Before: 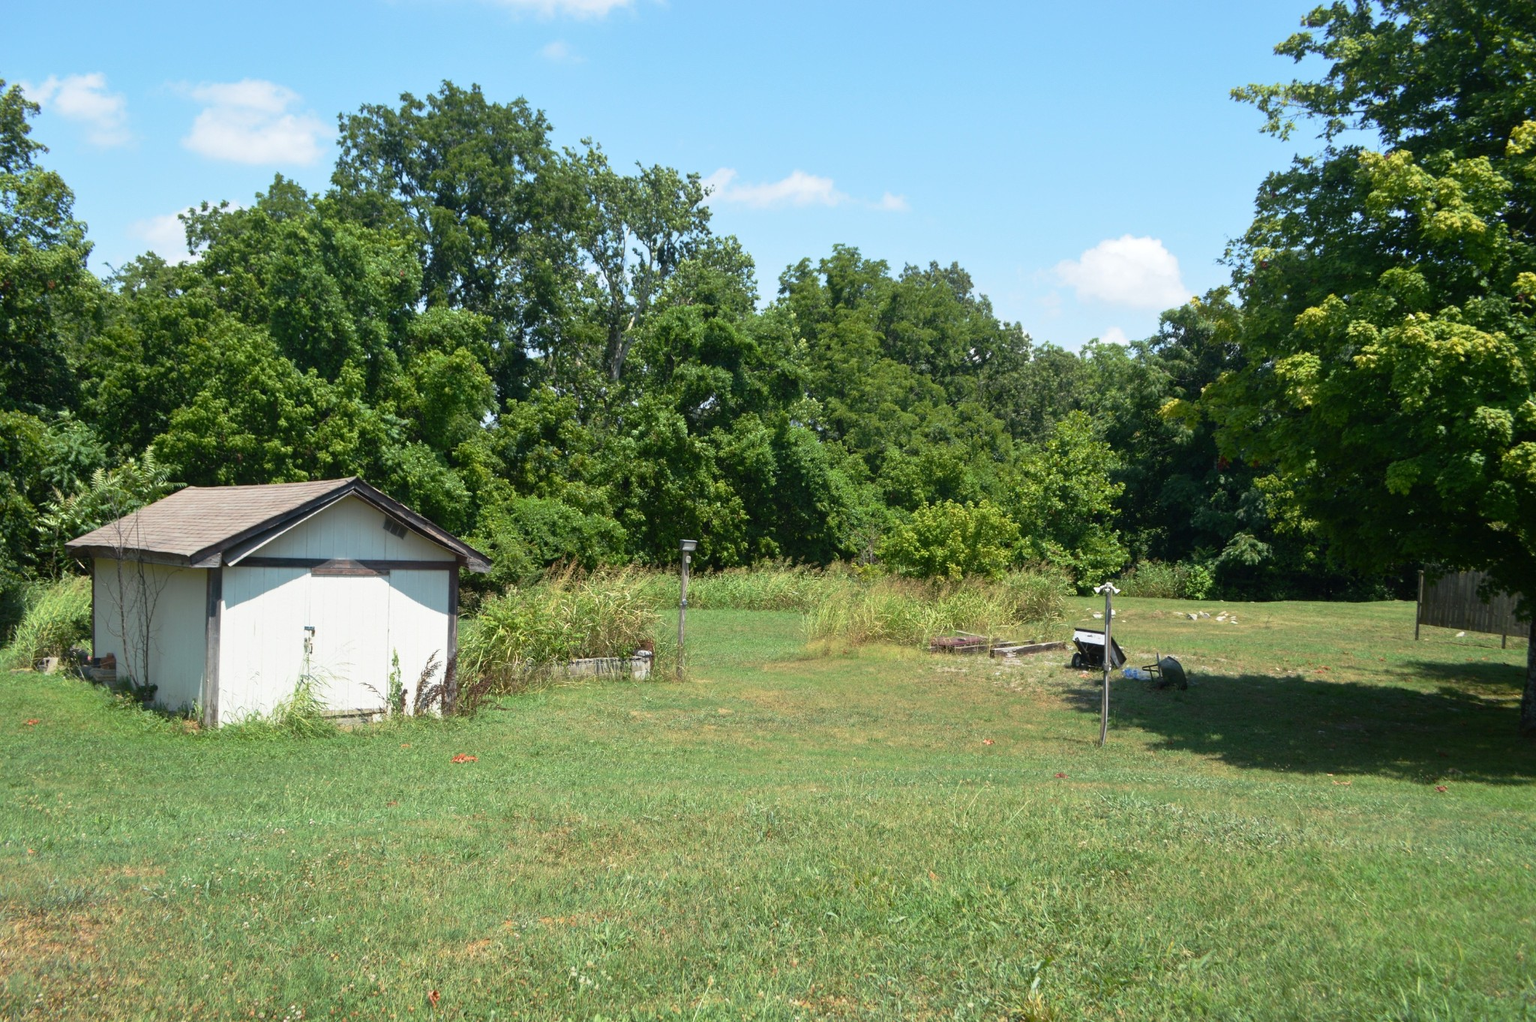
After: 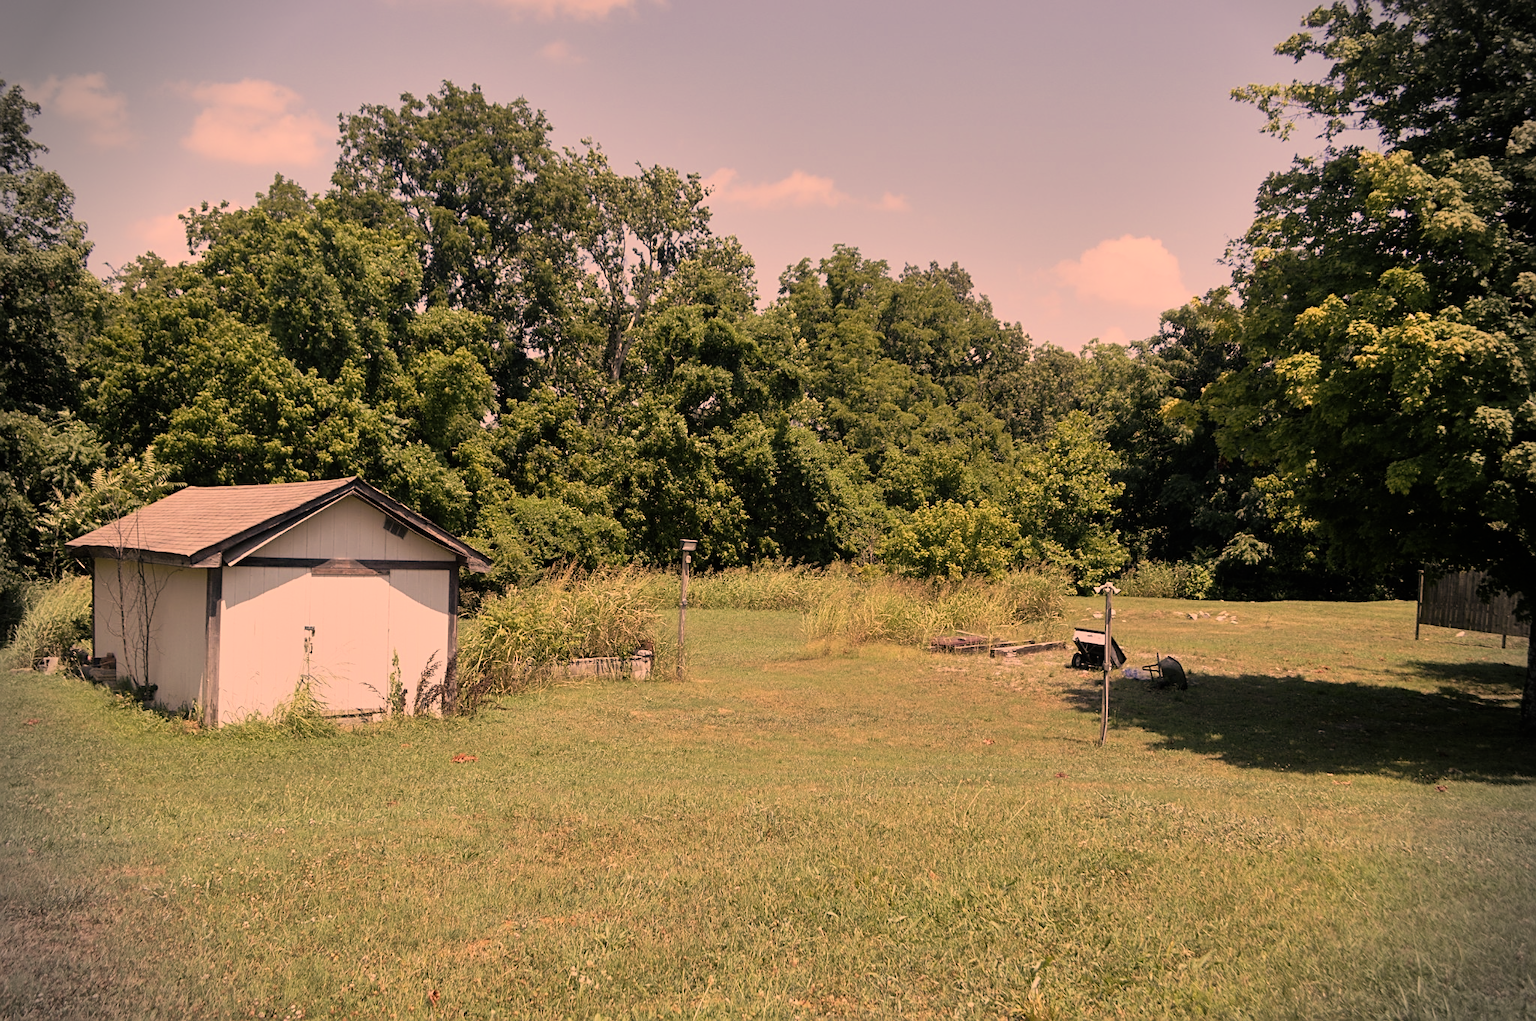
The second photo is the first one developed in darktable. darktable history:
filmic rgb: black relative exposure -7.82 EV, white relative exposure 4.29 EV, hardness 3.86, color science v6 (2022)
color correction: highlights a* 40, highlights b* 40, saturation 0.69
shadows and highlights: shadows 12, white point adjustment 1.2, soften with gaussian
vignetting: fall-off start 88.03%, fall-off radius 24.9%
sharpen: on, module defaults
